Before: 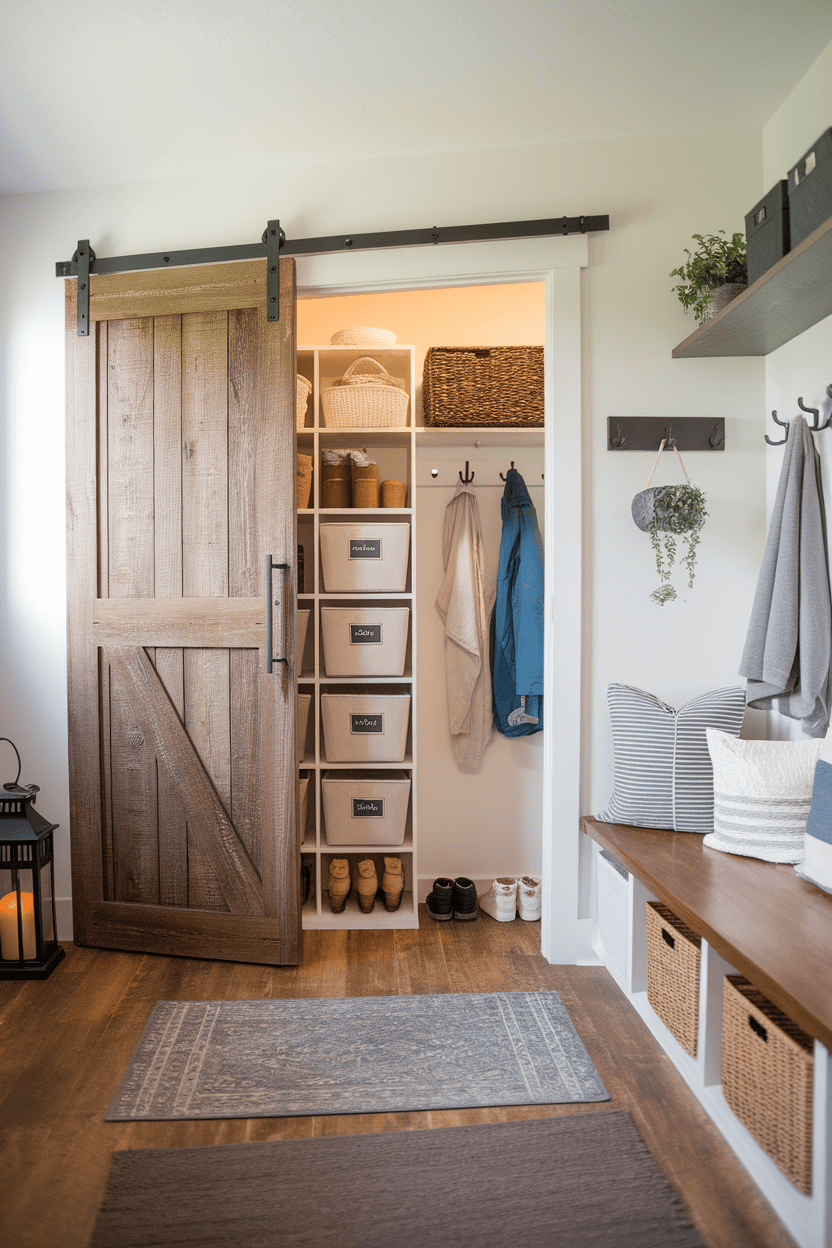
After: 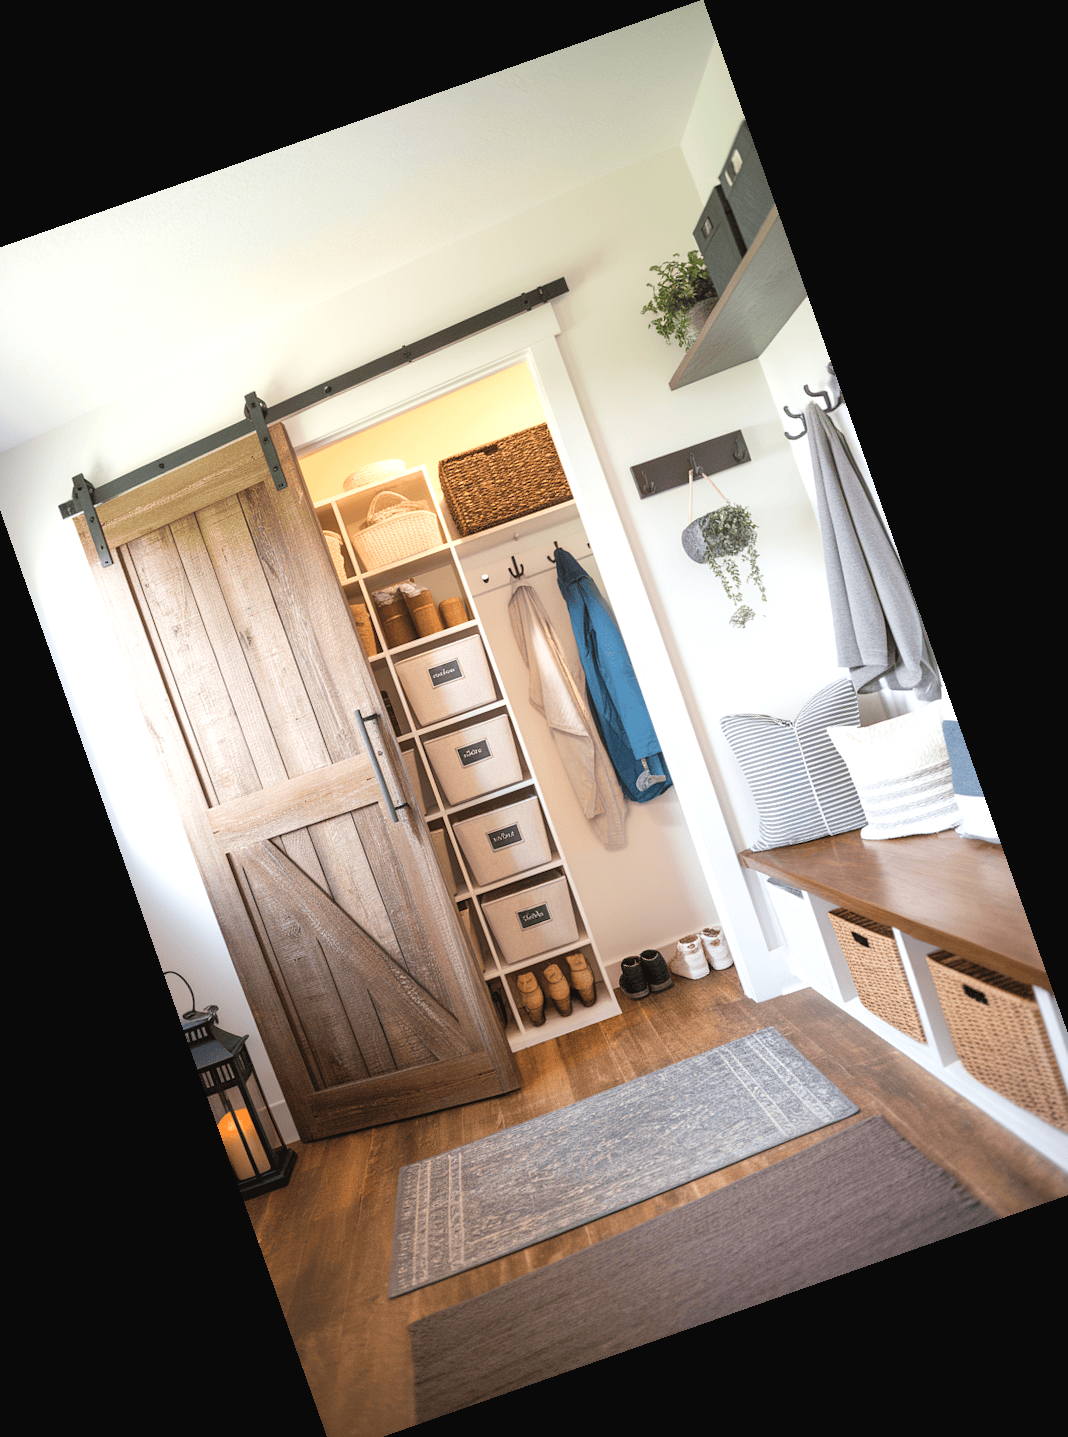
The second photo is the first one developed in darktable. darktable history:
crop and rotate: angle 19.43°, left 6.812%, right 4.125%, bottom 1.087%
exposure: black level correction -0.002, exposure 0.54 EV, compensate highlight preservation false
